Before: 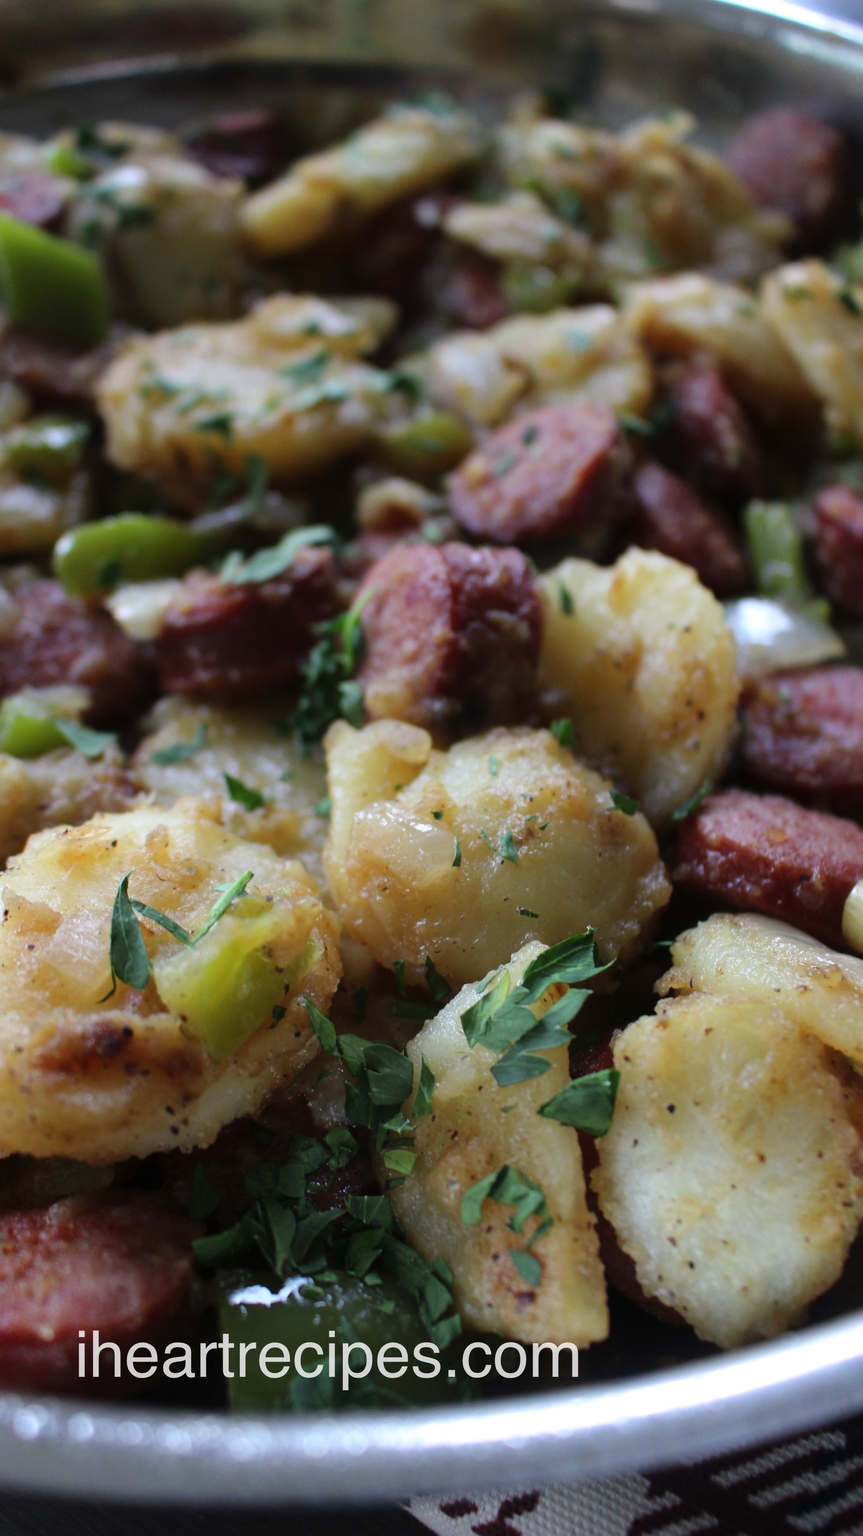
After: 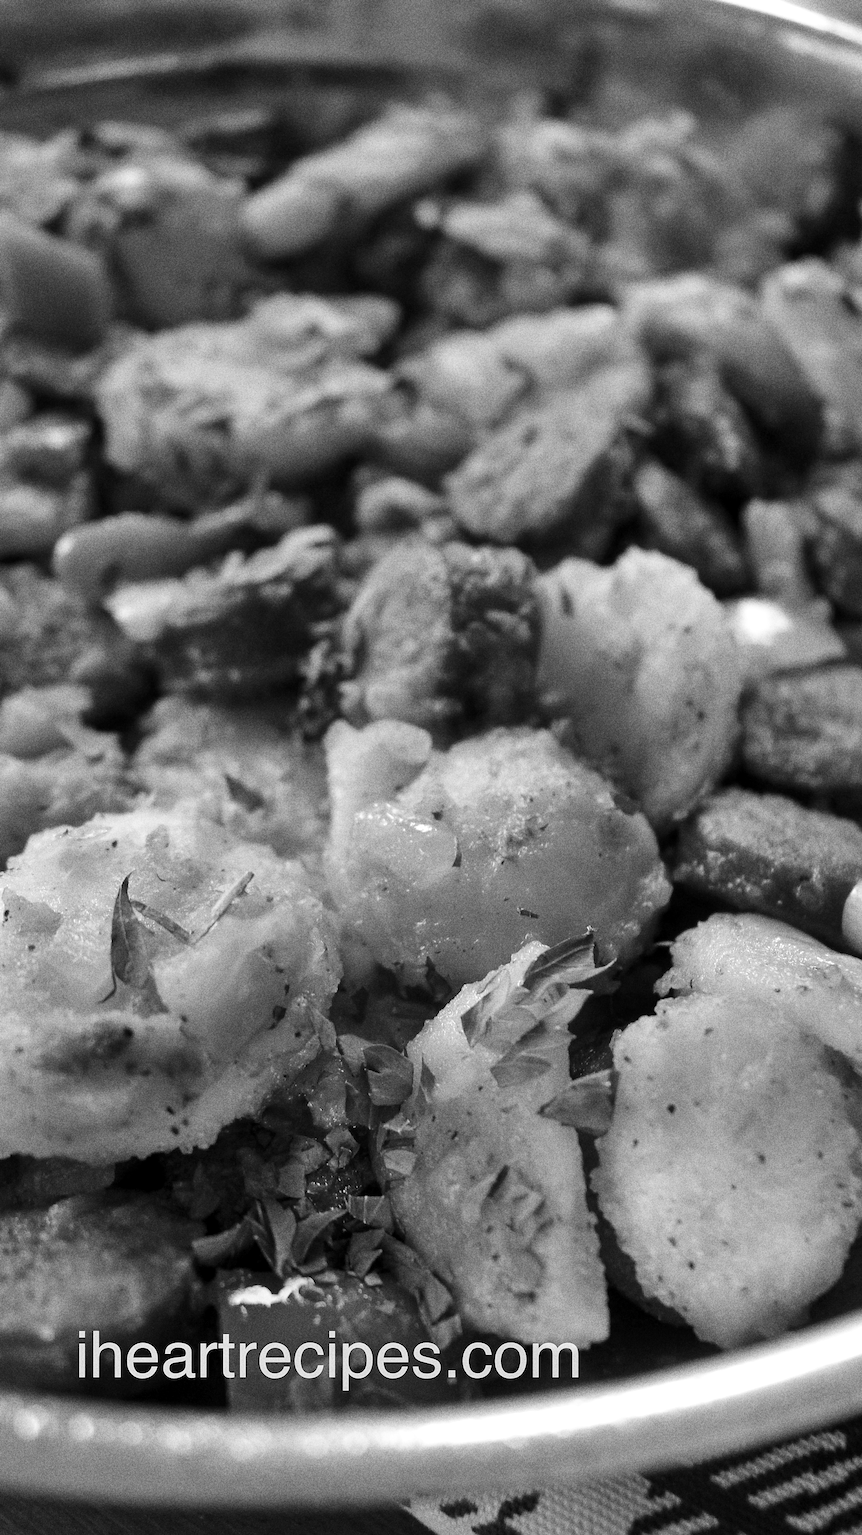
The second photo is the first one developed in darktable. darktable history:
color zones: curves: ch1 [(0, -0.014) (0.143, -0.013) (0.286, -0.013) (0.429, -0.016) (0.571, -0.019) (0.714, -0.015) (0.857, 0.002) (1, -0.014)]
contrast brightness saturation: saturation 0.5
local contrast: highlights 100%, shadows 100%, detail 120%, midtone range 0.2
grain: strength 49.07%
sharpen: on, module defaults
shadows and highlights: low approximation 0.01, soften with gaussian
